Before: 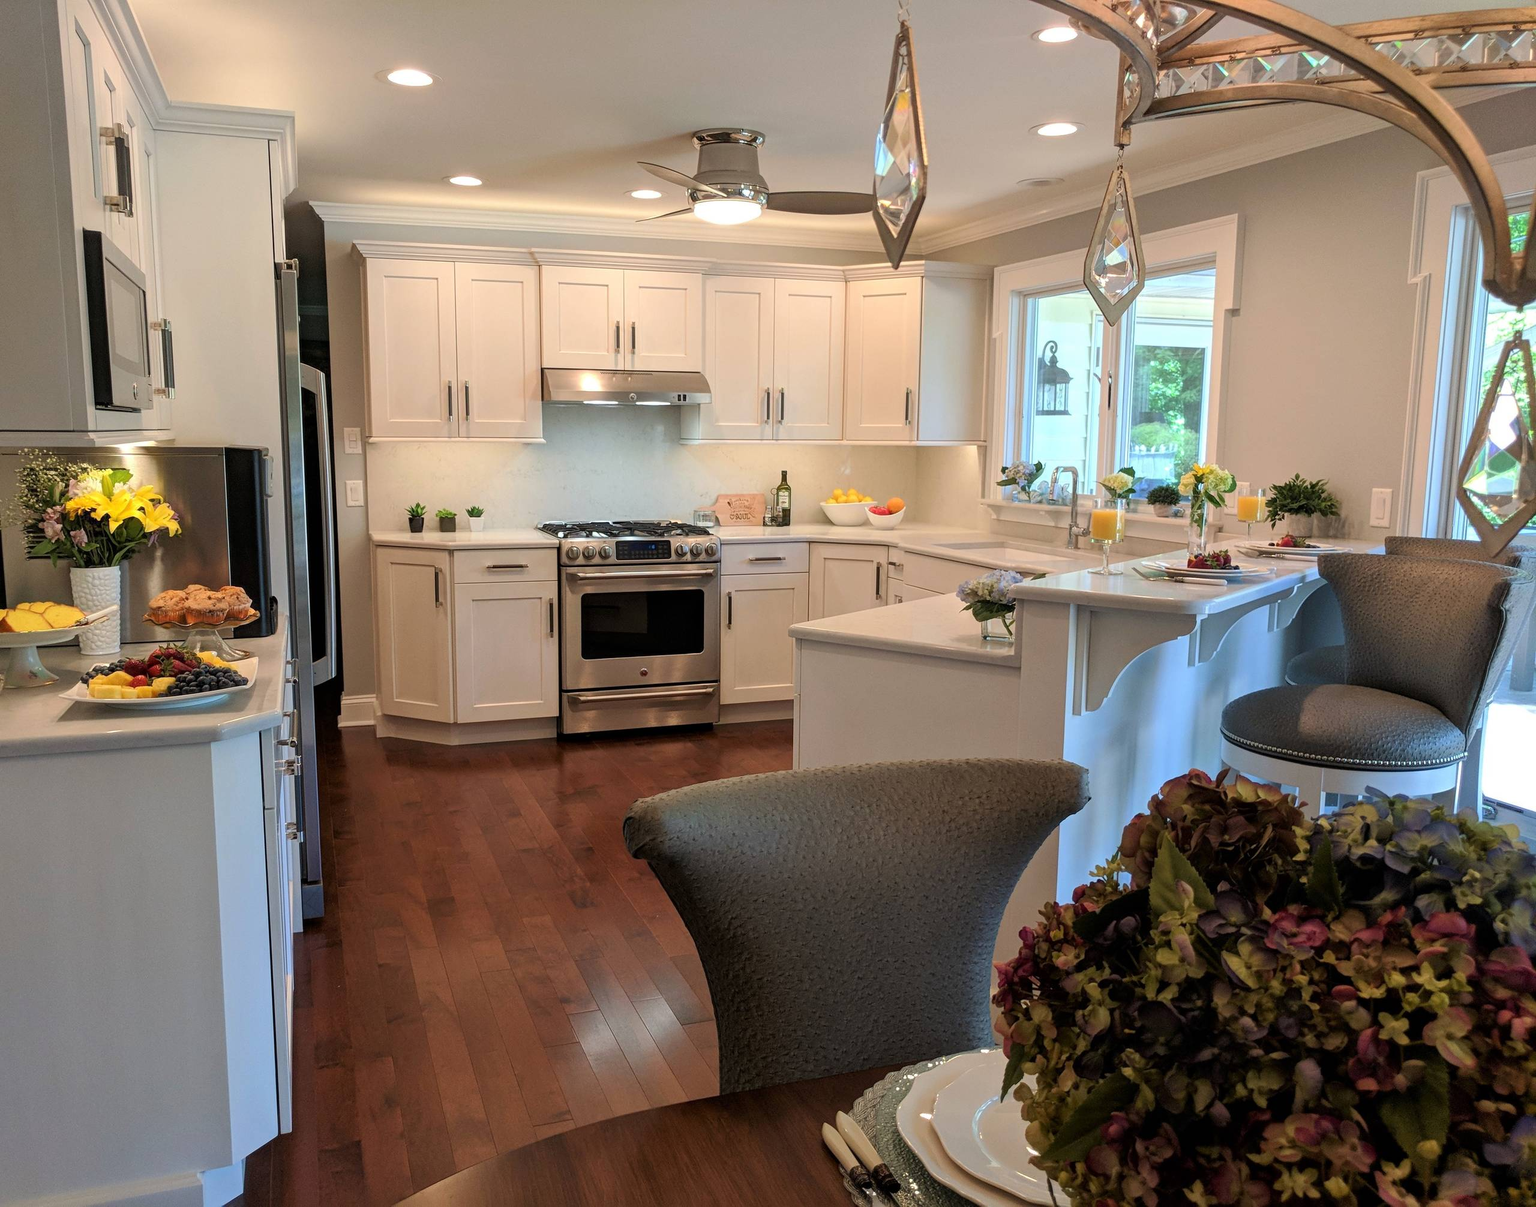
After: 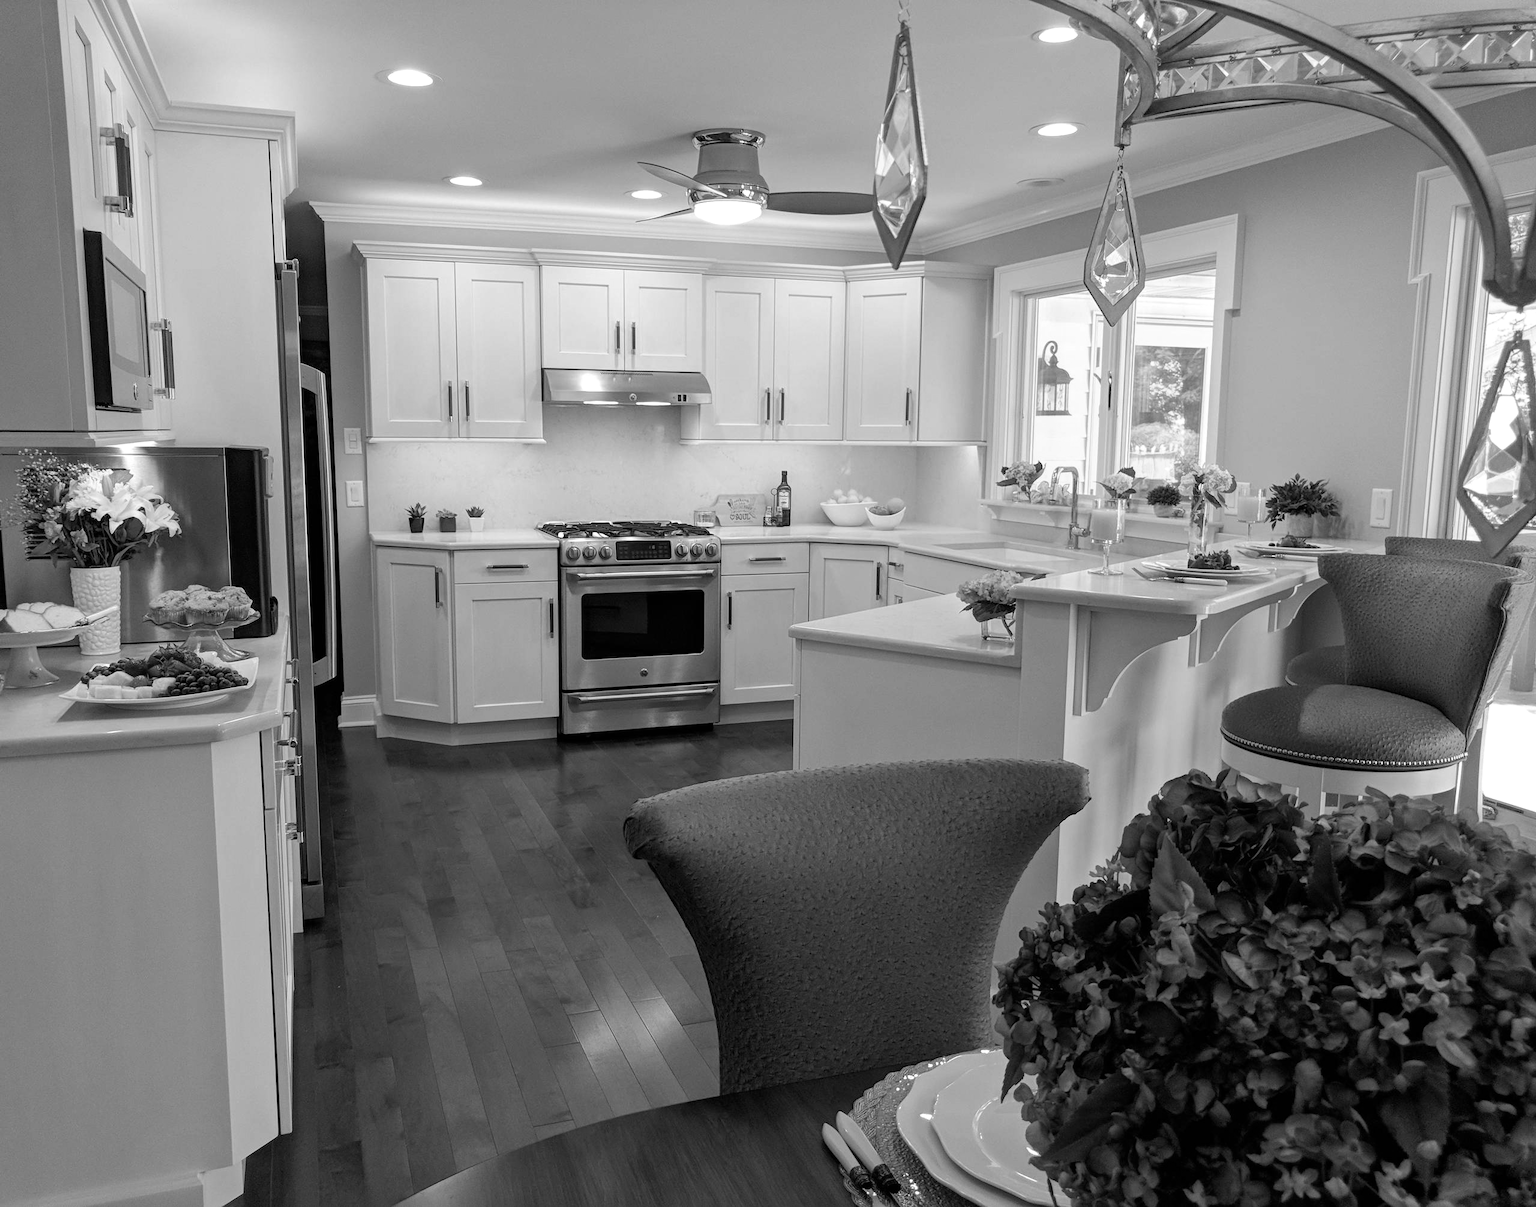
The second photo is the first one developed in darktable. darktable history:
white balance: red 1.042, blue 1.17
monochrome: on, module defaults
